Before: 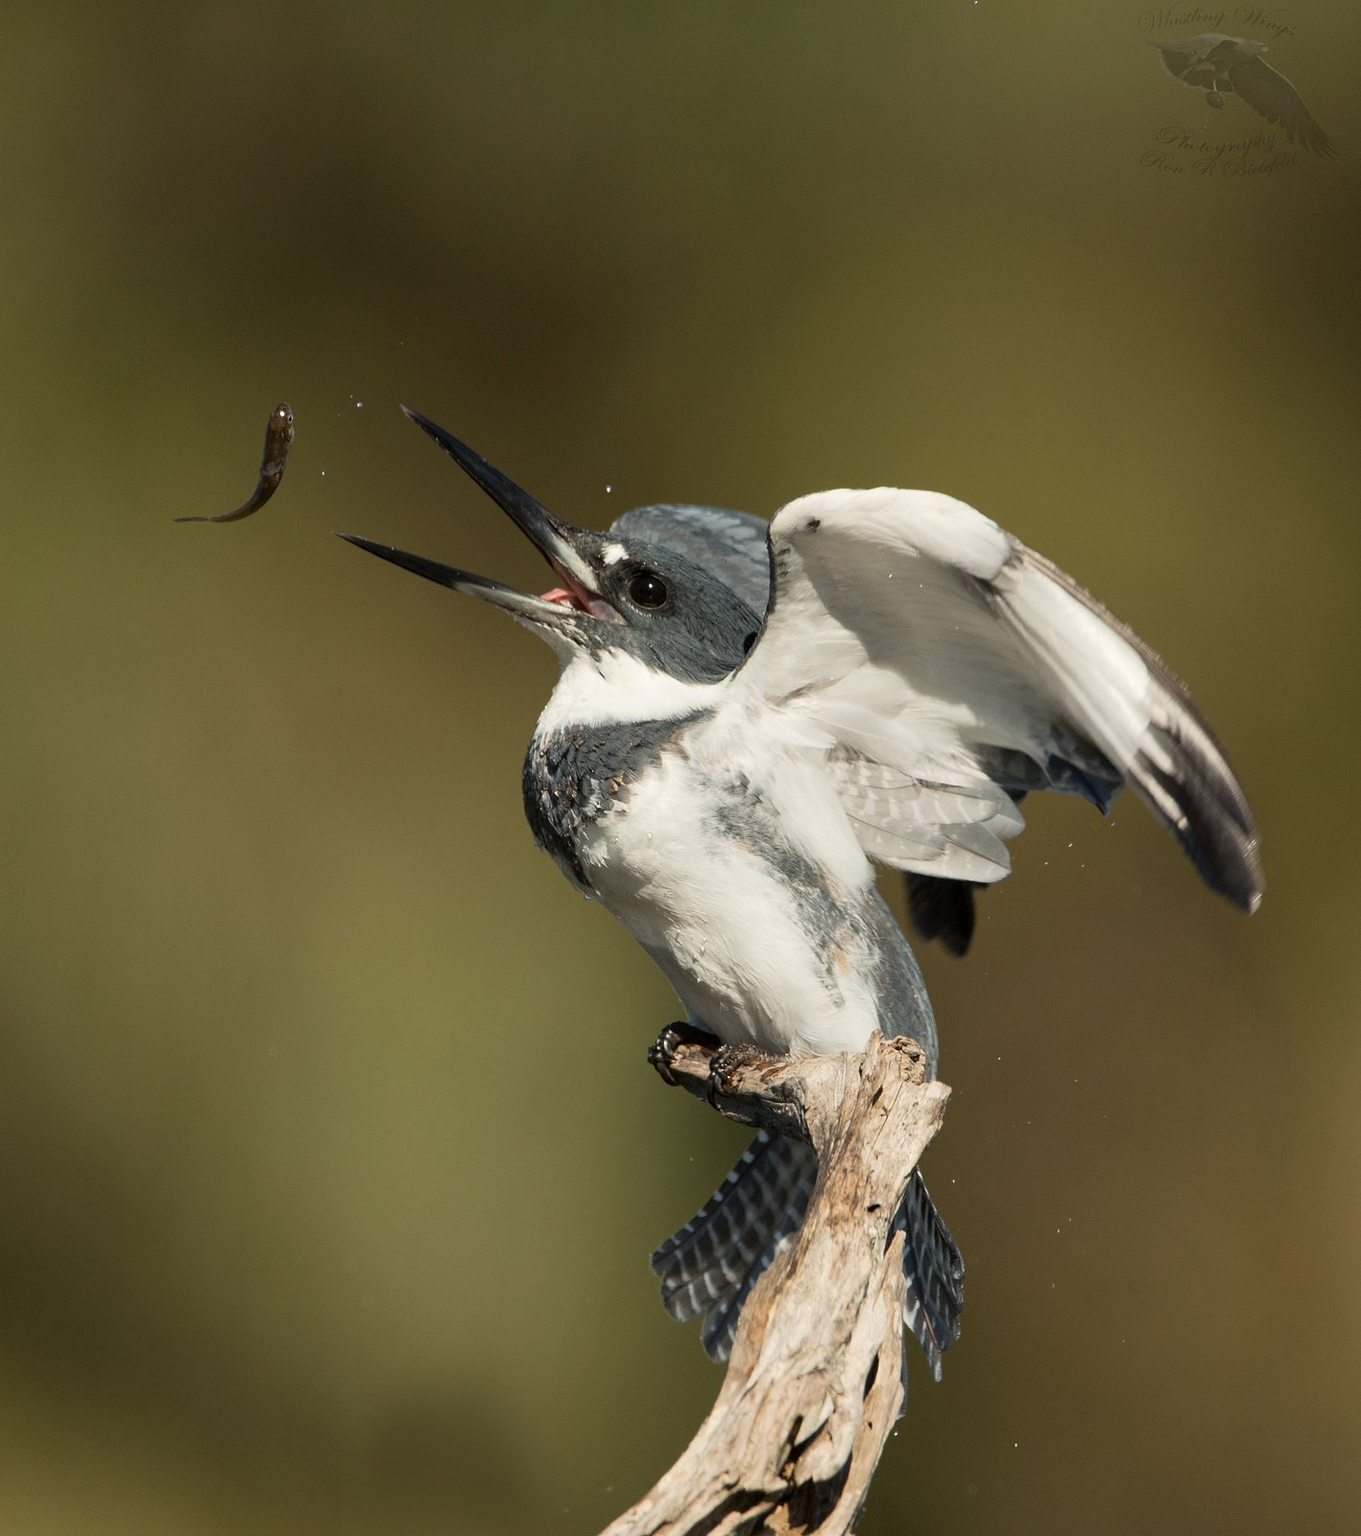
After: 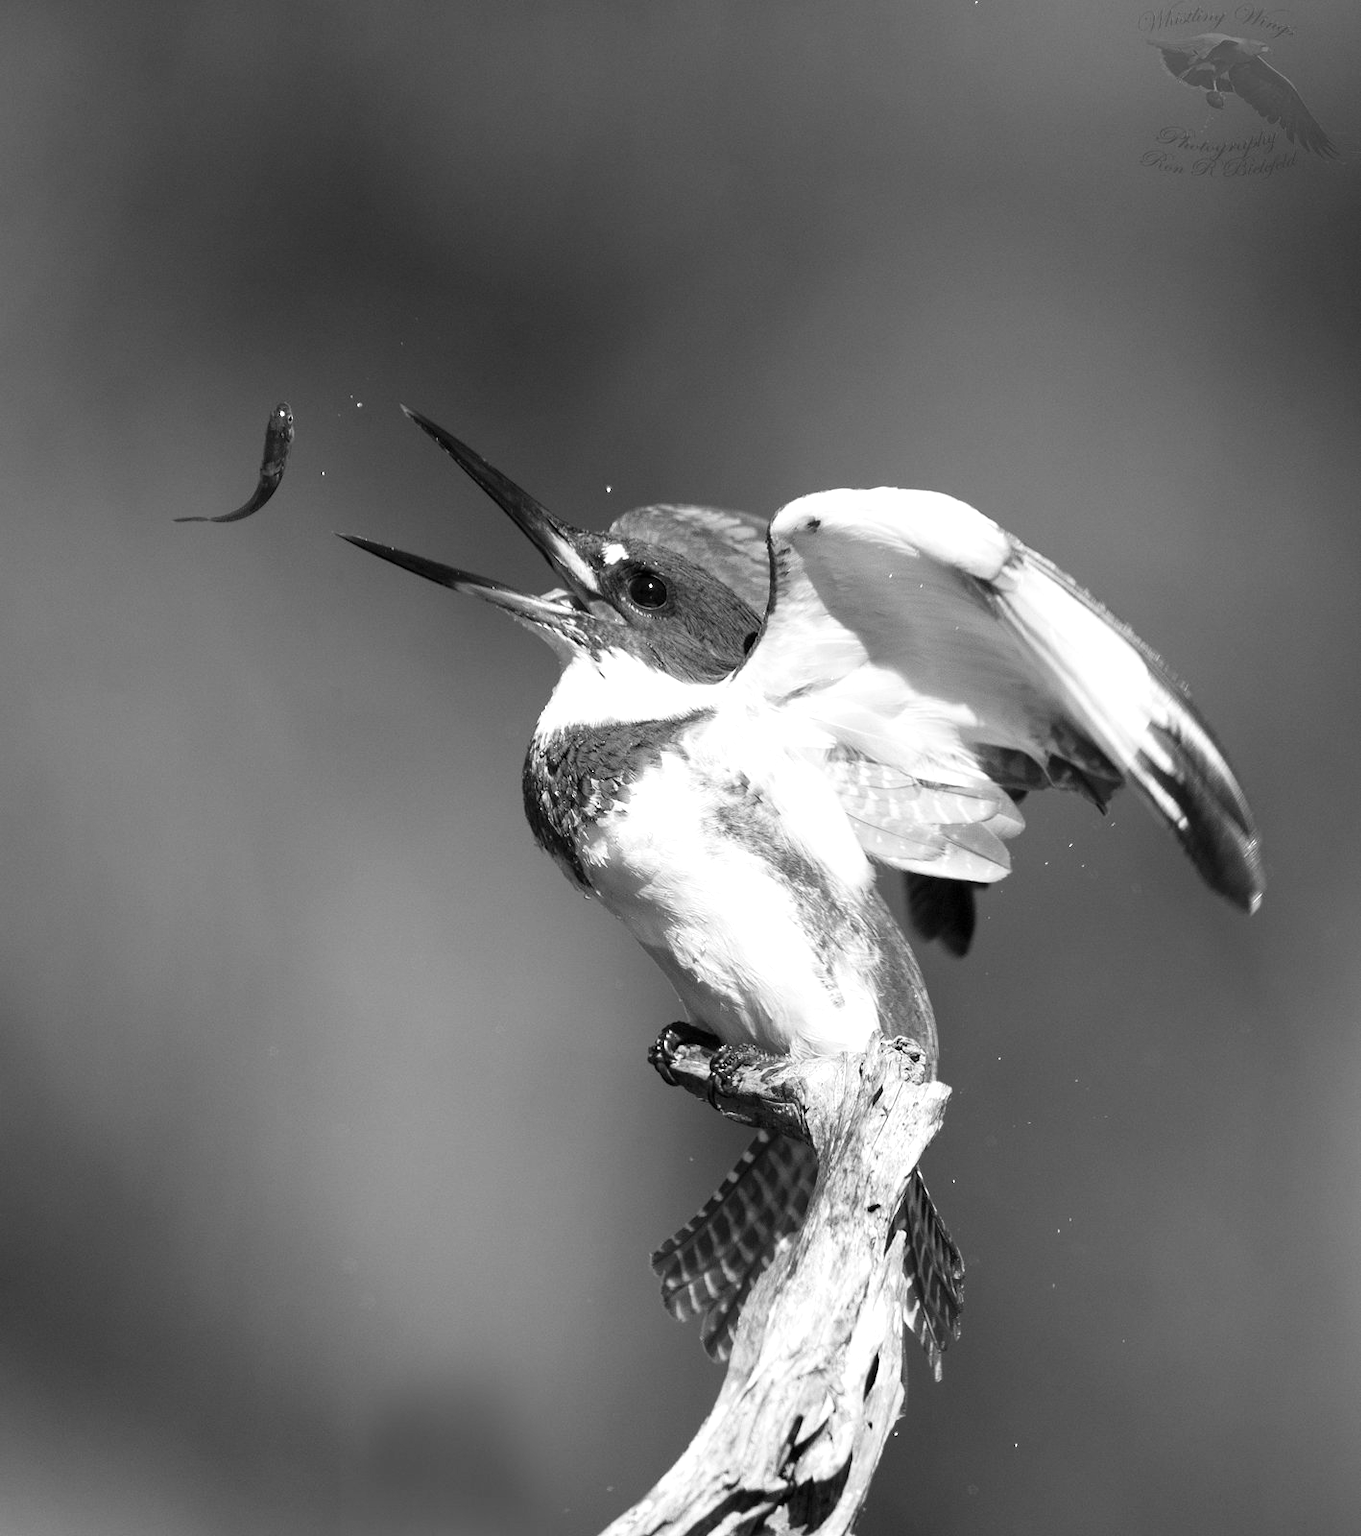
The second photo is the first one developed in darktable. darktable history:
contrast brightness saturation: contrast 0.1, saturation -0.36
exposure: exposure 0.6 EV, compensate highlight preservation false
monochrome: on, module defaults
